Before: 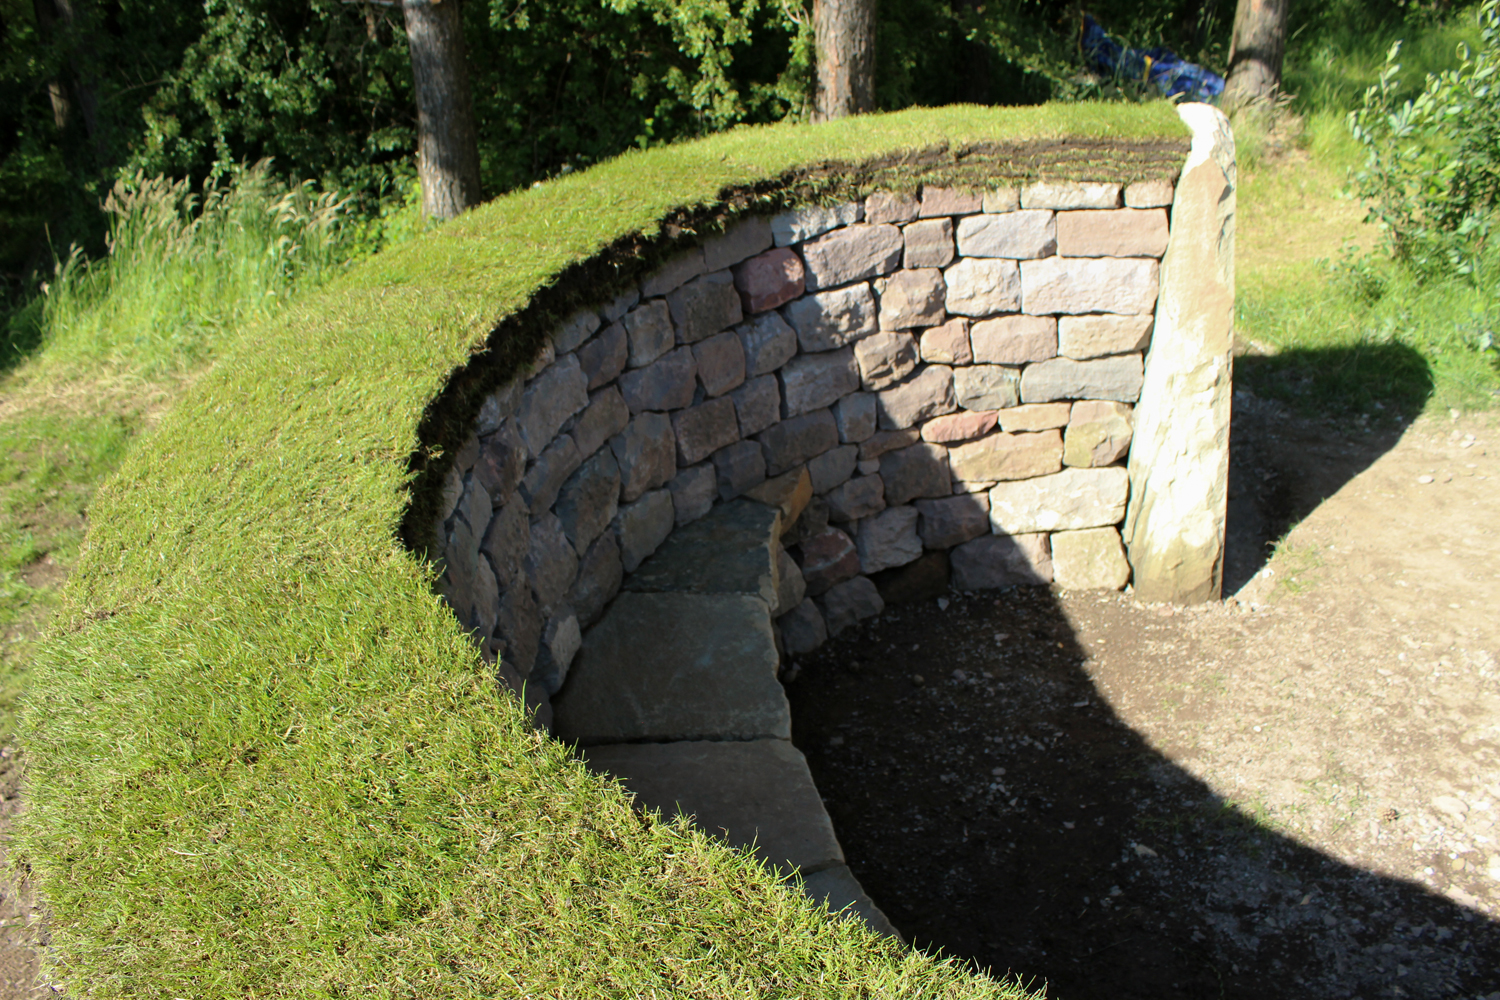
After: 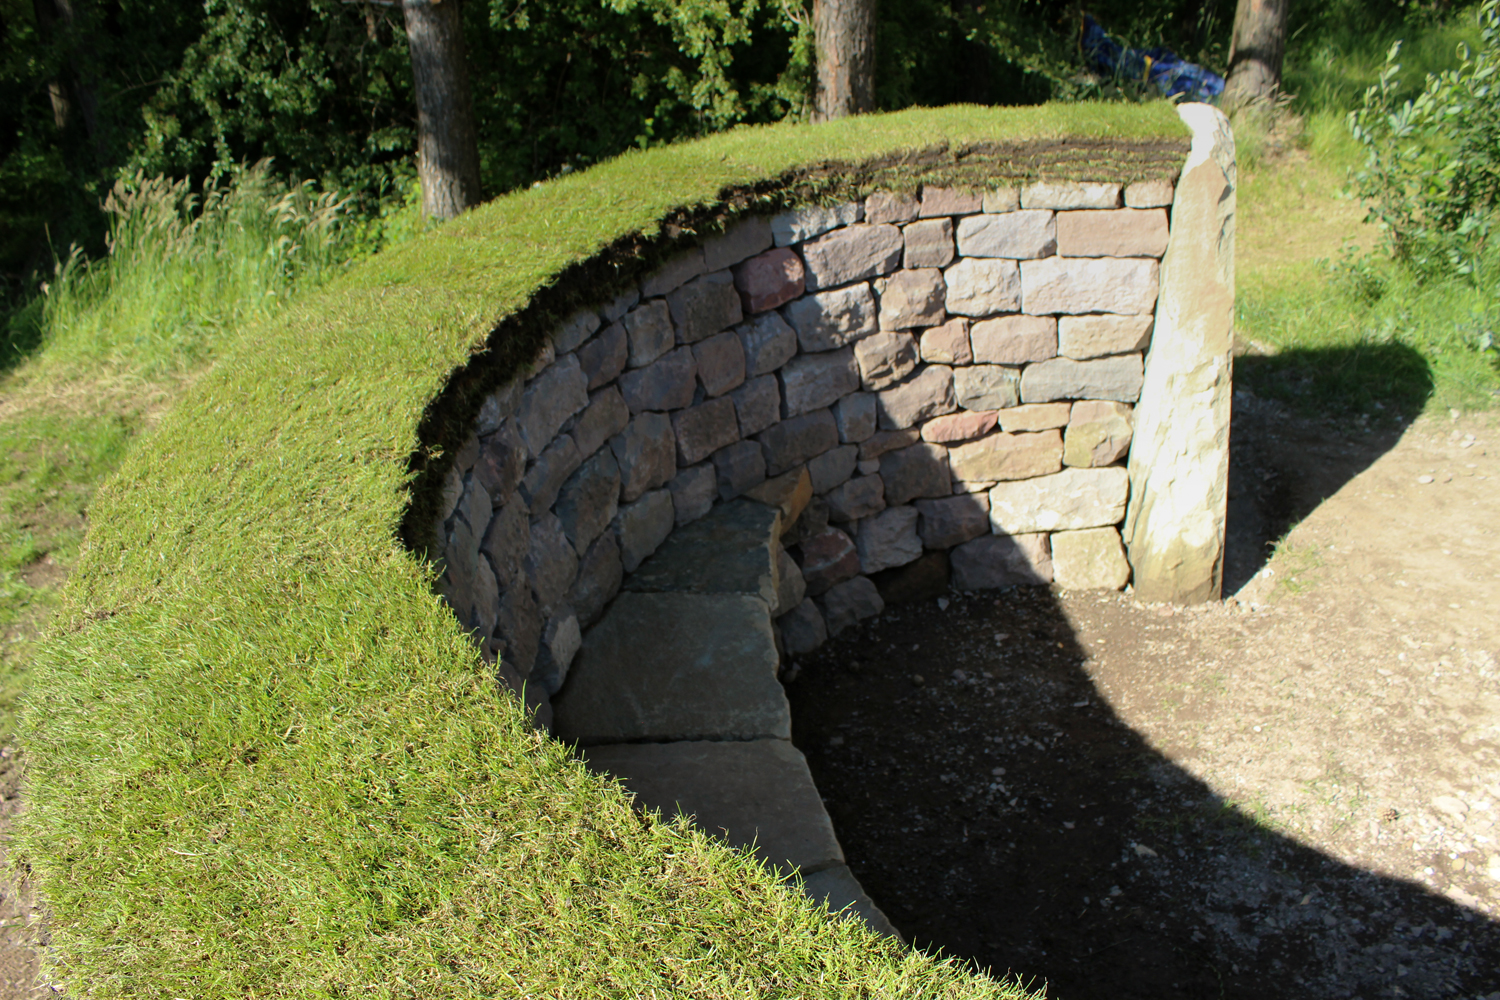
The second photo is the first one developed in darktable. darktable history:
graduated density: on, module defaults
exposure: exposure 0.128 EV, compensate highlight preservation false
